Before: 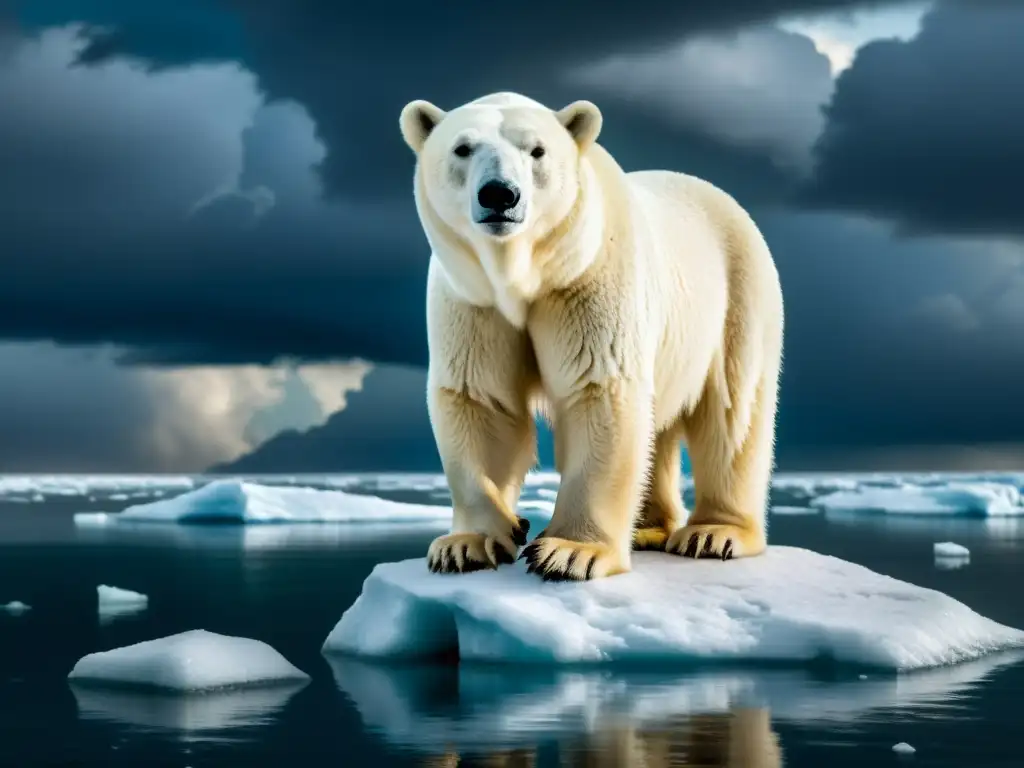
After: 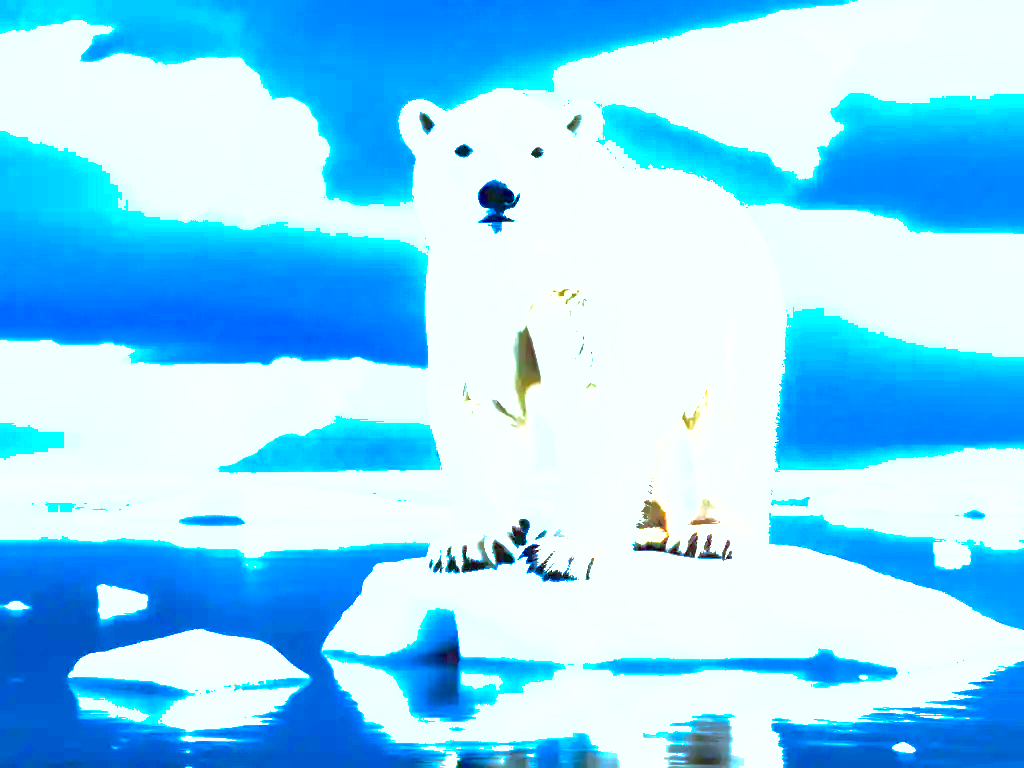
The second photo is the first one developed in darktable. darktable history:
contrast brightness saturation: brightness -0.093
exposure: black level correction 0, exposure 3.96 EV, compensate highlight preservation false
shadows and highlights: shadows 29.92, highlights color adjustment 79.02%
color calibration: illuminant as shot in camera, x 0.462, y 0.419, temperature 2649.19 K, gamut compression 1.68
